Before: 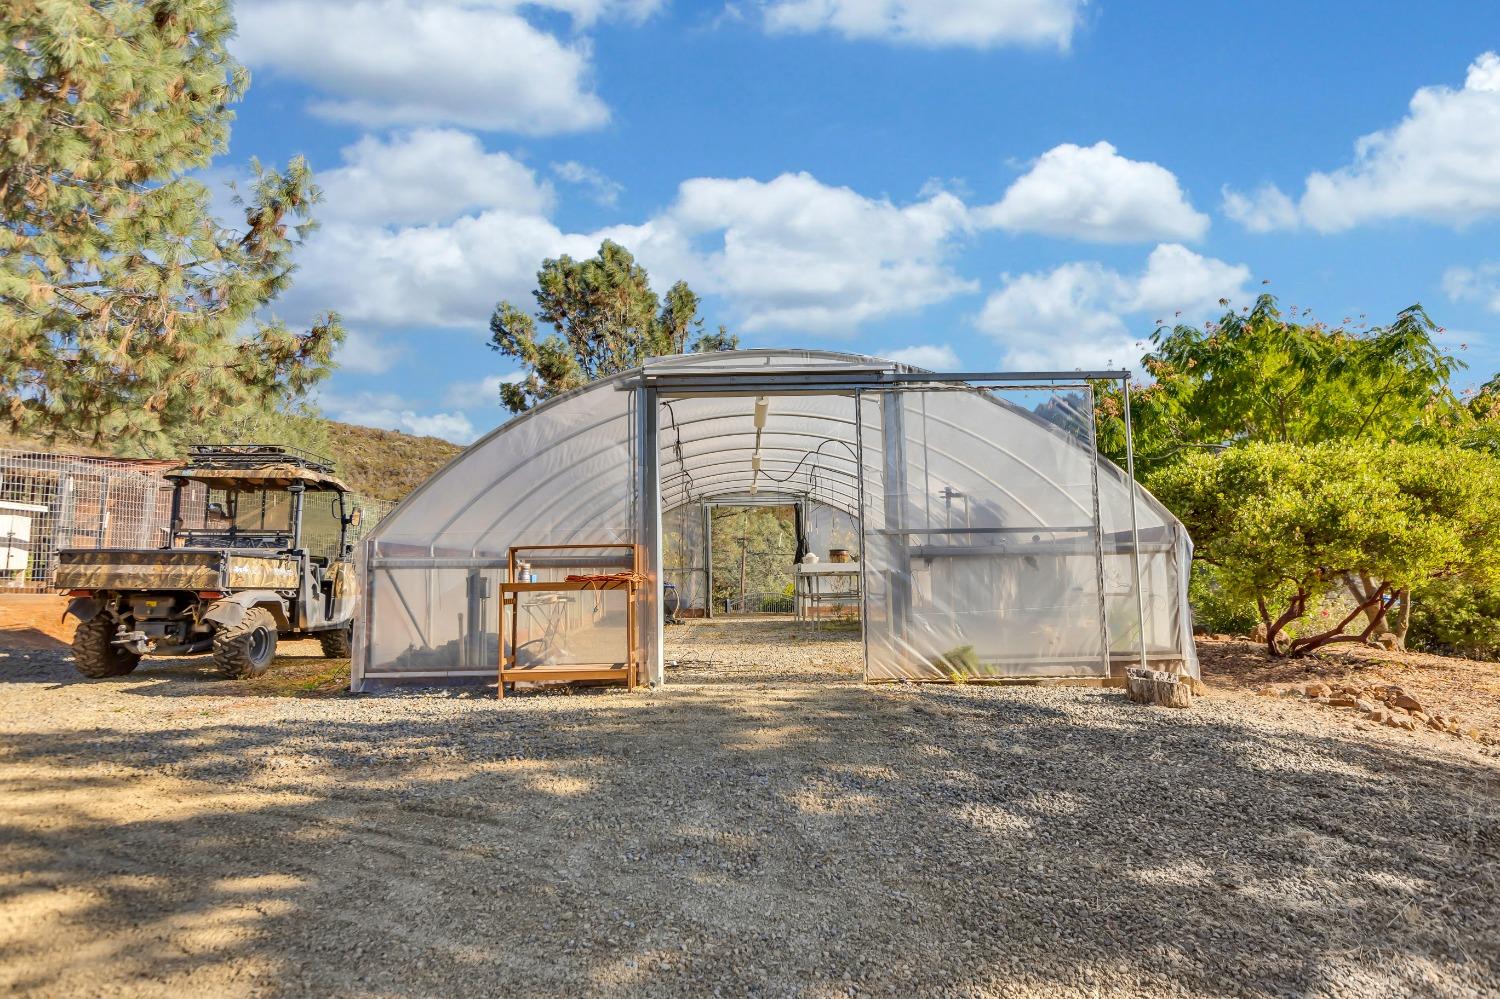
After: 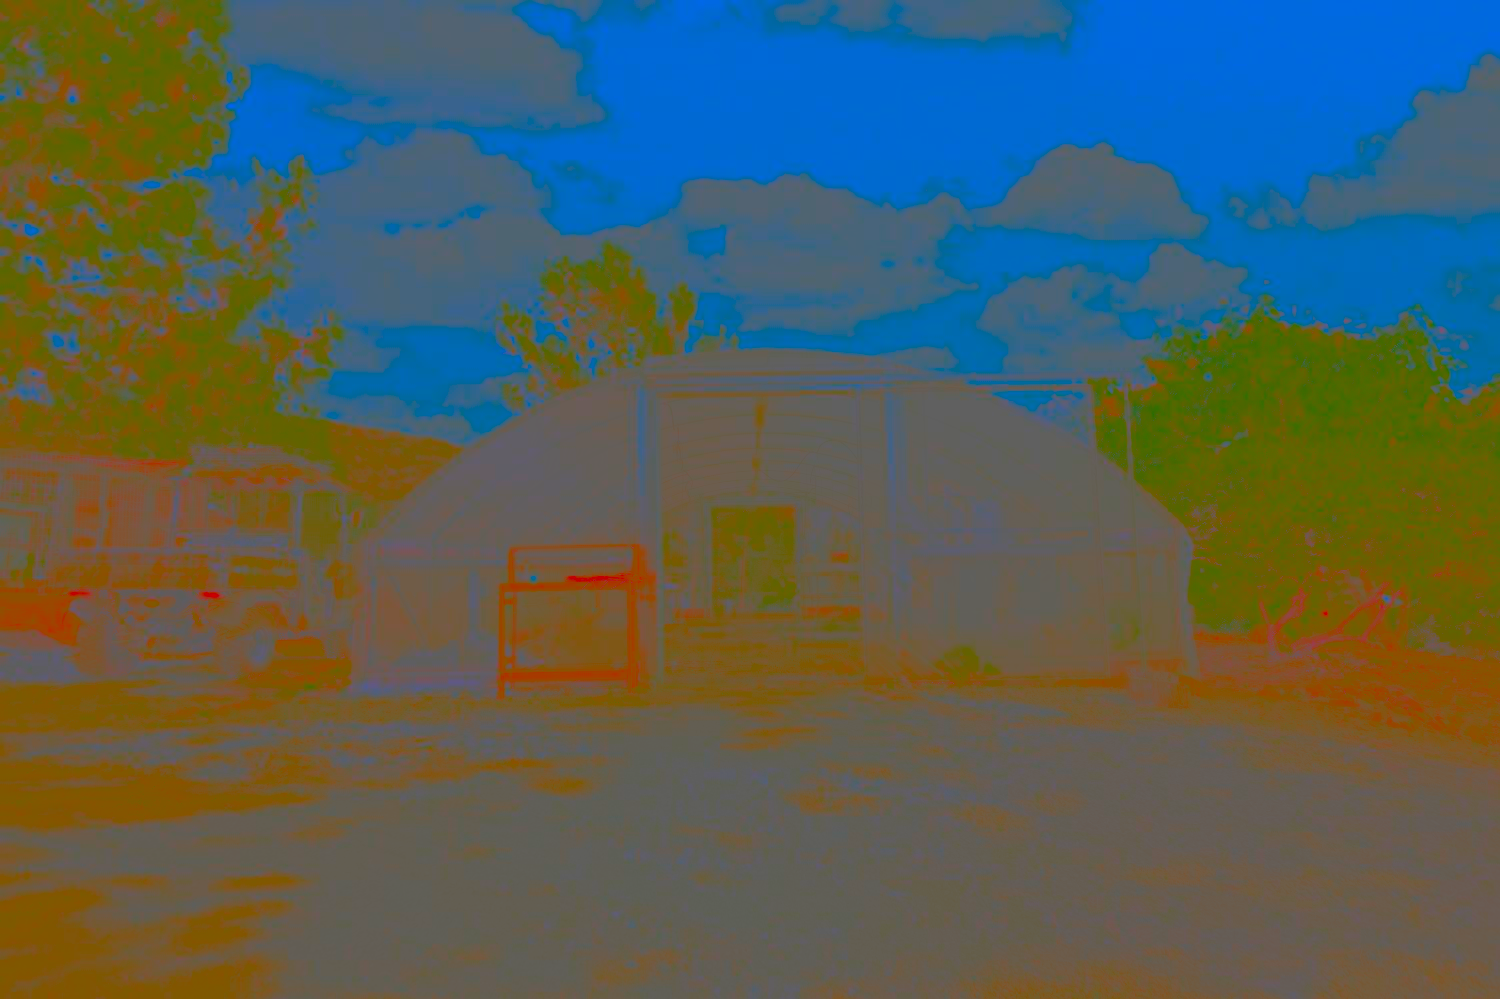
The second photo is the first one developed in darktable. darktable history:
contrast brightness saturation: contrast -0.982, brightness -0.159, saturation 0.759
